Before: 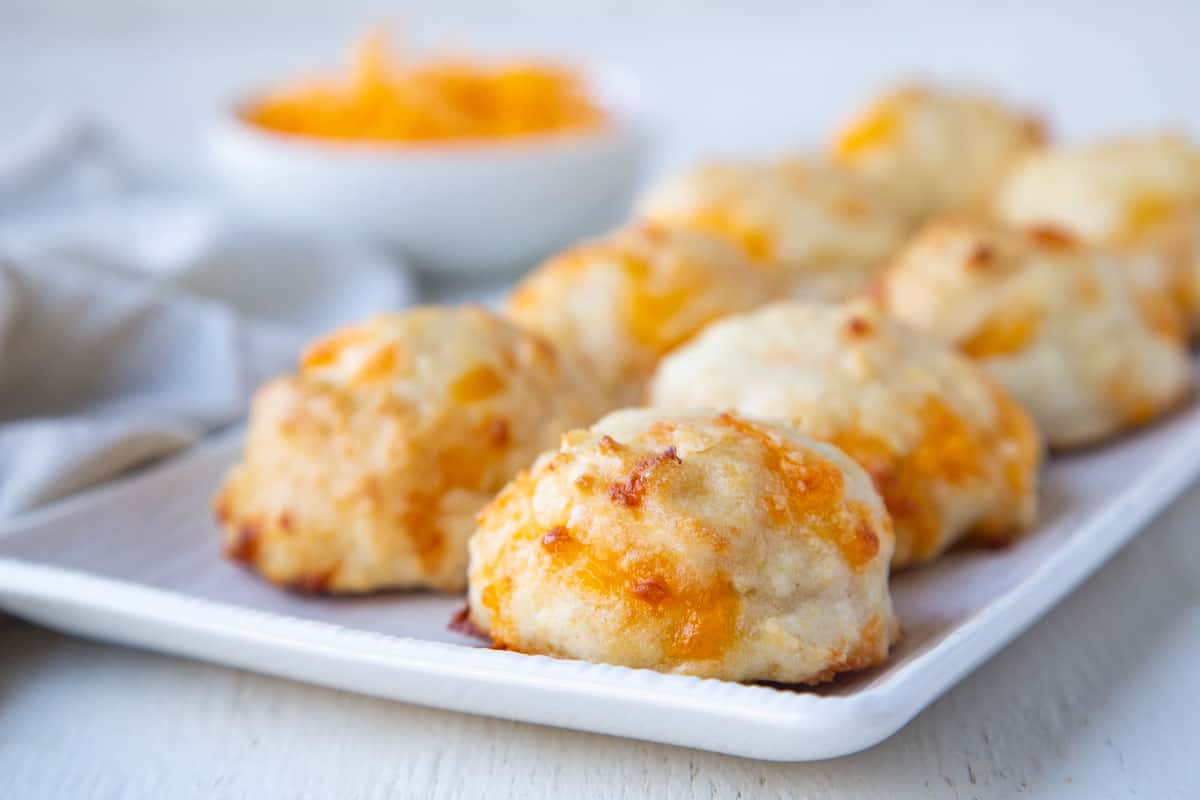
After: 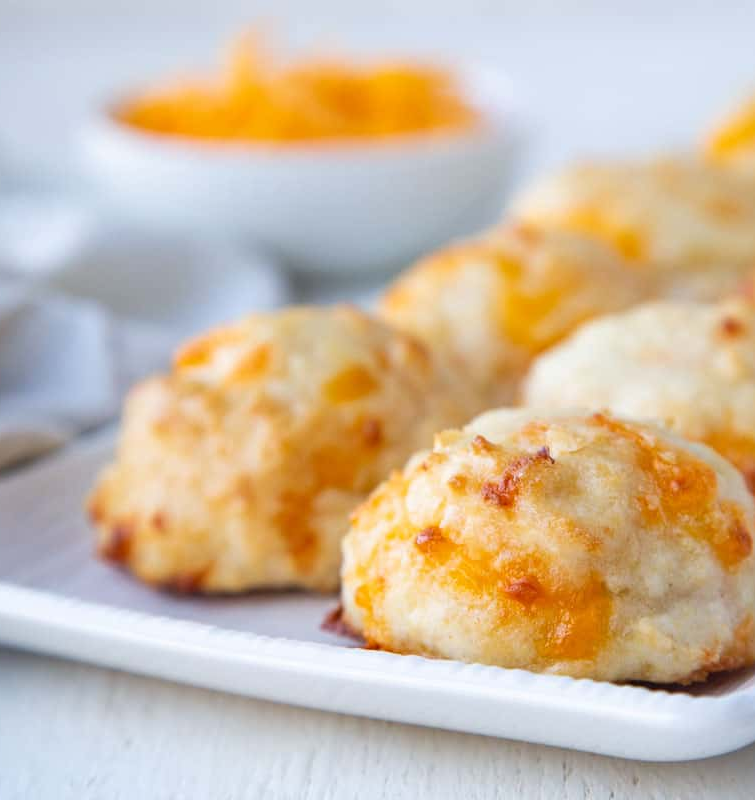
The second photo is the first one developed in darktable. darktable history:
crop: left 10.64%, right 26.412%
